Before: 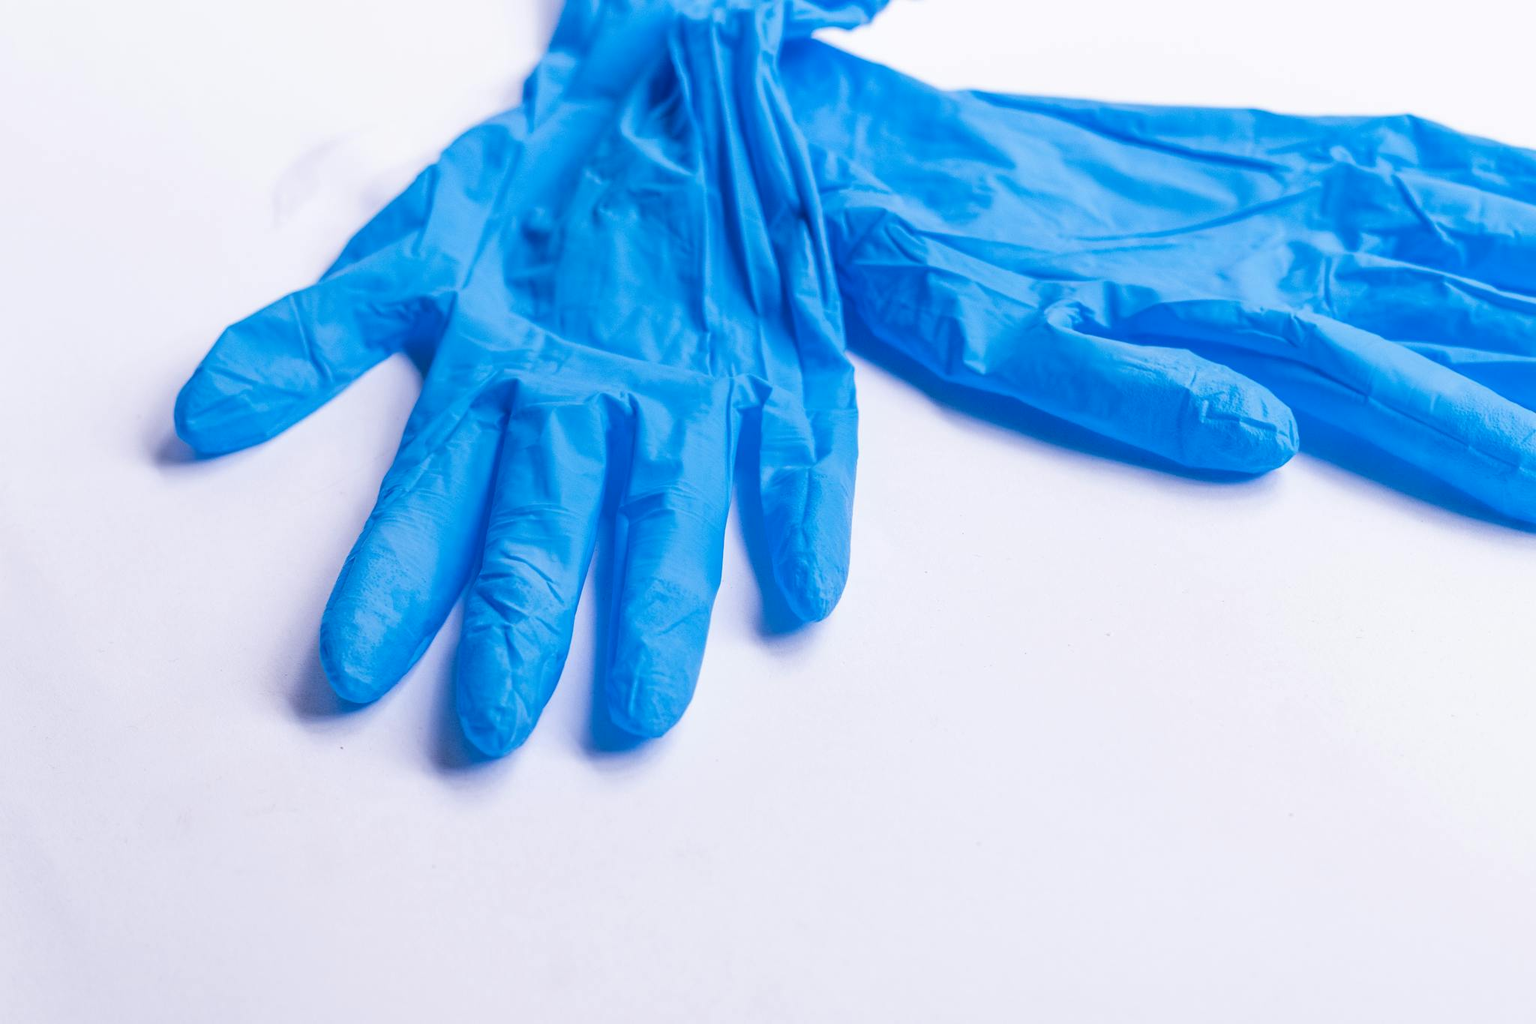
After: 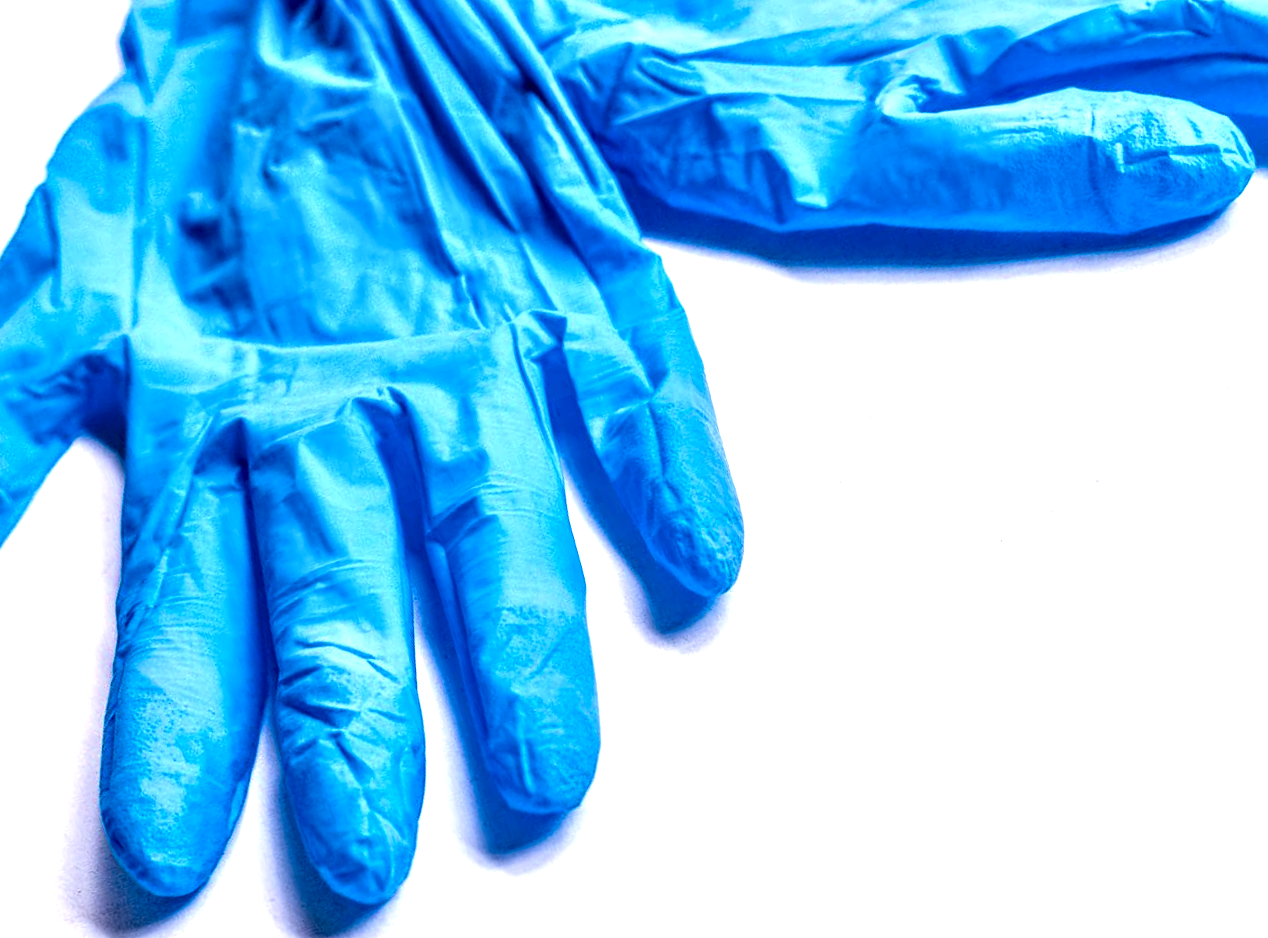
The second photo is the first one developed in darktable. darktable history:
crop and rotate: angle 19.18°, left 6.863%, right 4.098%, bottom 1.139%
exposure: exposure 0.6 EV, compensate exposure bias true, compensate highlight preservation false
contrast equalizer: octaves 7, y [[0.6 ×6], [0.55 ×6], [0 ×6], [0 ×6], [0 ×6]]
local contrast: highlights 60%, shadows 59%, detail 160%
